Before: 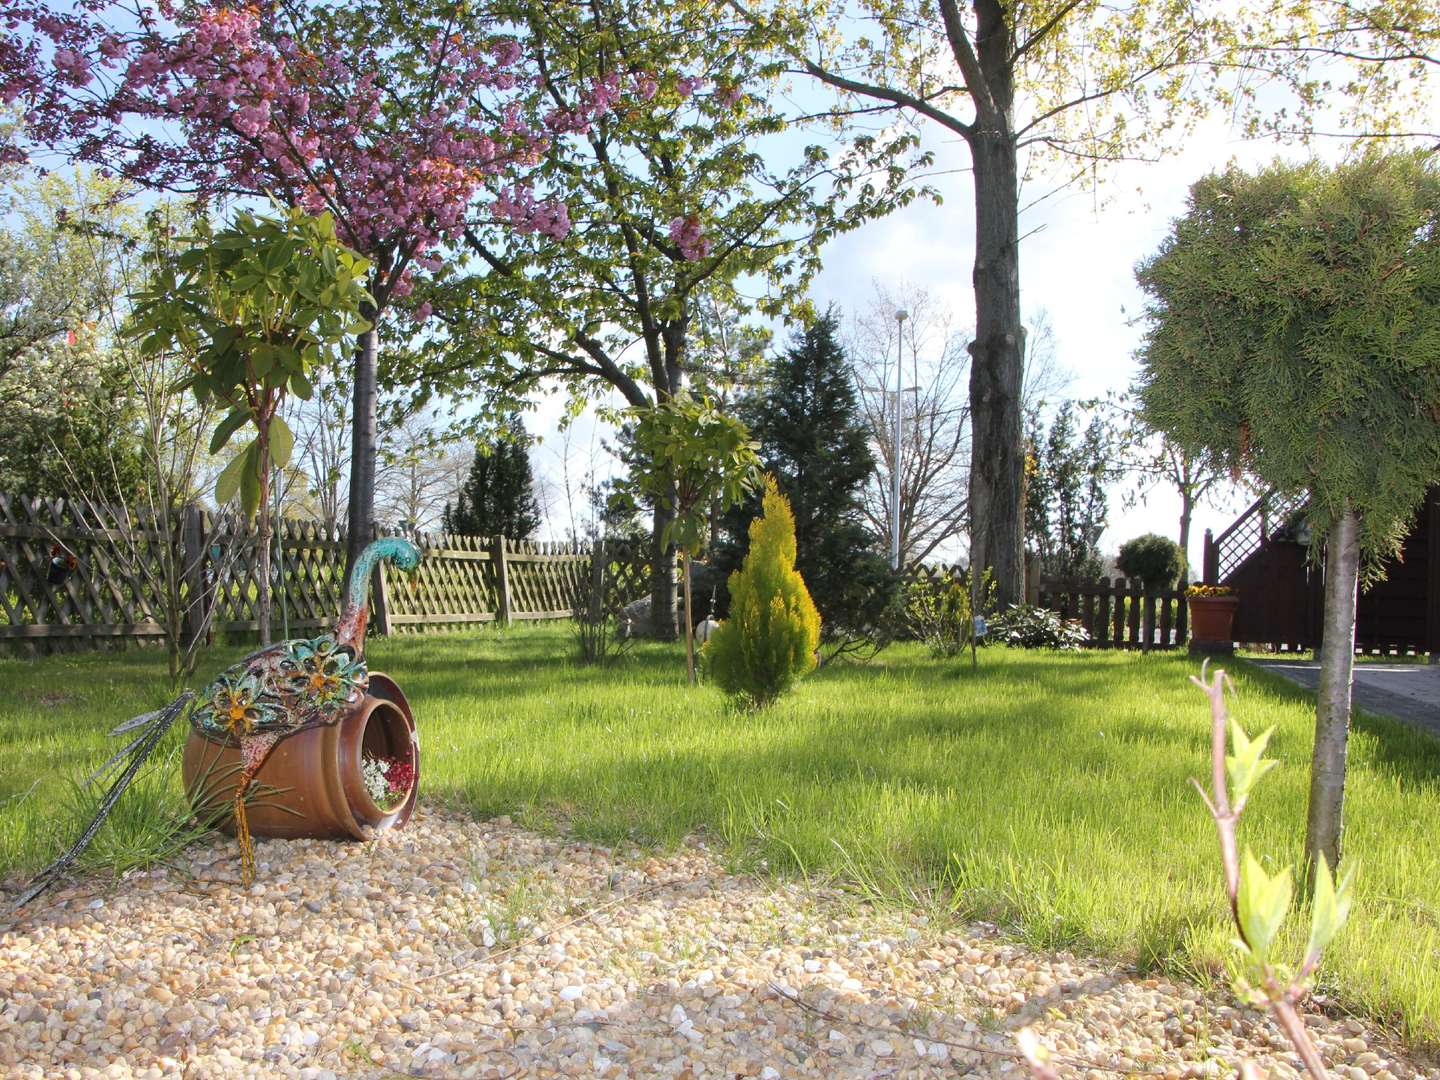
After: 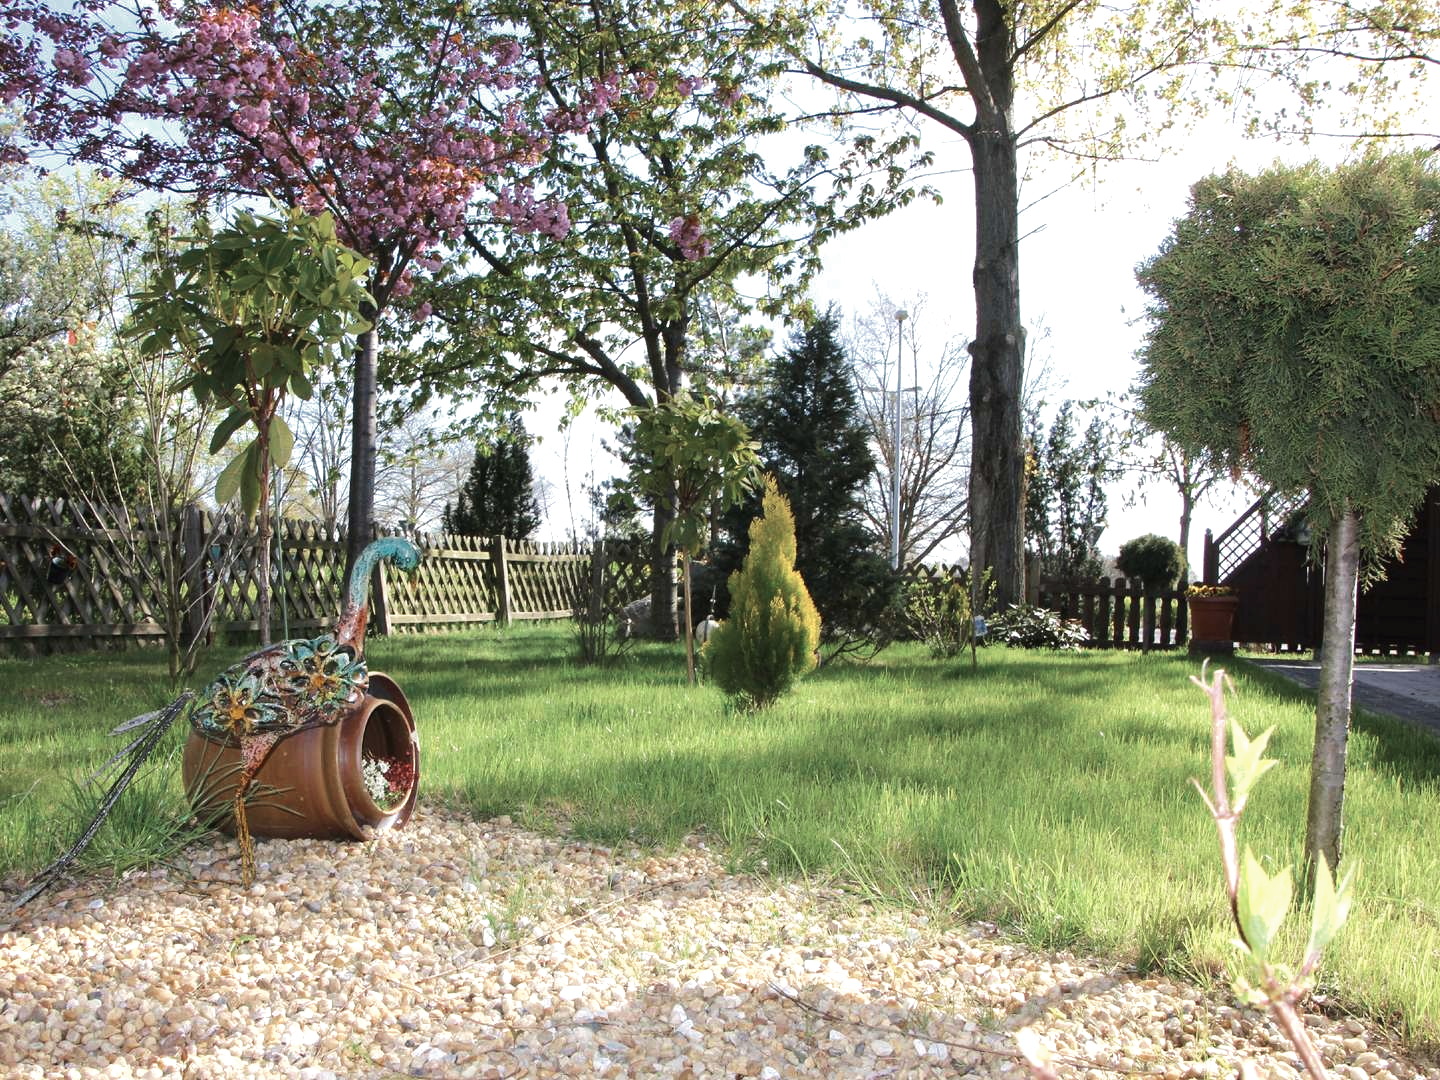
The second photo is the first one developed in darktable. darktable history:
velvia: on, module defaults
color zones: curves: ch0 [(0, 0.5) (0.125, 0.4) (0.25, 0.5) (0.375, 0.4) (0.5, 0.4) (0.625, 0.35) (0.75, 0.35) (0.875, 0.5)]; ch1 [(0, 0.35) (0.125, 0.45) (0.25, 0.35) (0.375, 0.35) (0.5, 0.35) (0.625, 0.35) (0.75, 0.45) (0.875, 0.35)]; ch2 [(0, 0.6) (0.125, 0.5) (0.25, 0.5) (0.375, 0.6) (0.5, 0.6) (0.625, 0.5) (0.75, 0.5) (0.875, 0.5)]
contrast brightness saturation: saturation -0.058
tone equalizer: -8 EV -0.399 EV, -7 EV -0.412 EV, -6 EV -0.321 EV, -5 EV -0.26 EV, -3 EV 0.233 EV, -2 EV 0.323 EV, -1 EV 0.411 EV, +0 EV 0.401 EV, edges refinement/feathering 500, mask exposure compensation -1.57 EV, preserve details no
